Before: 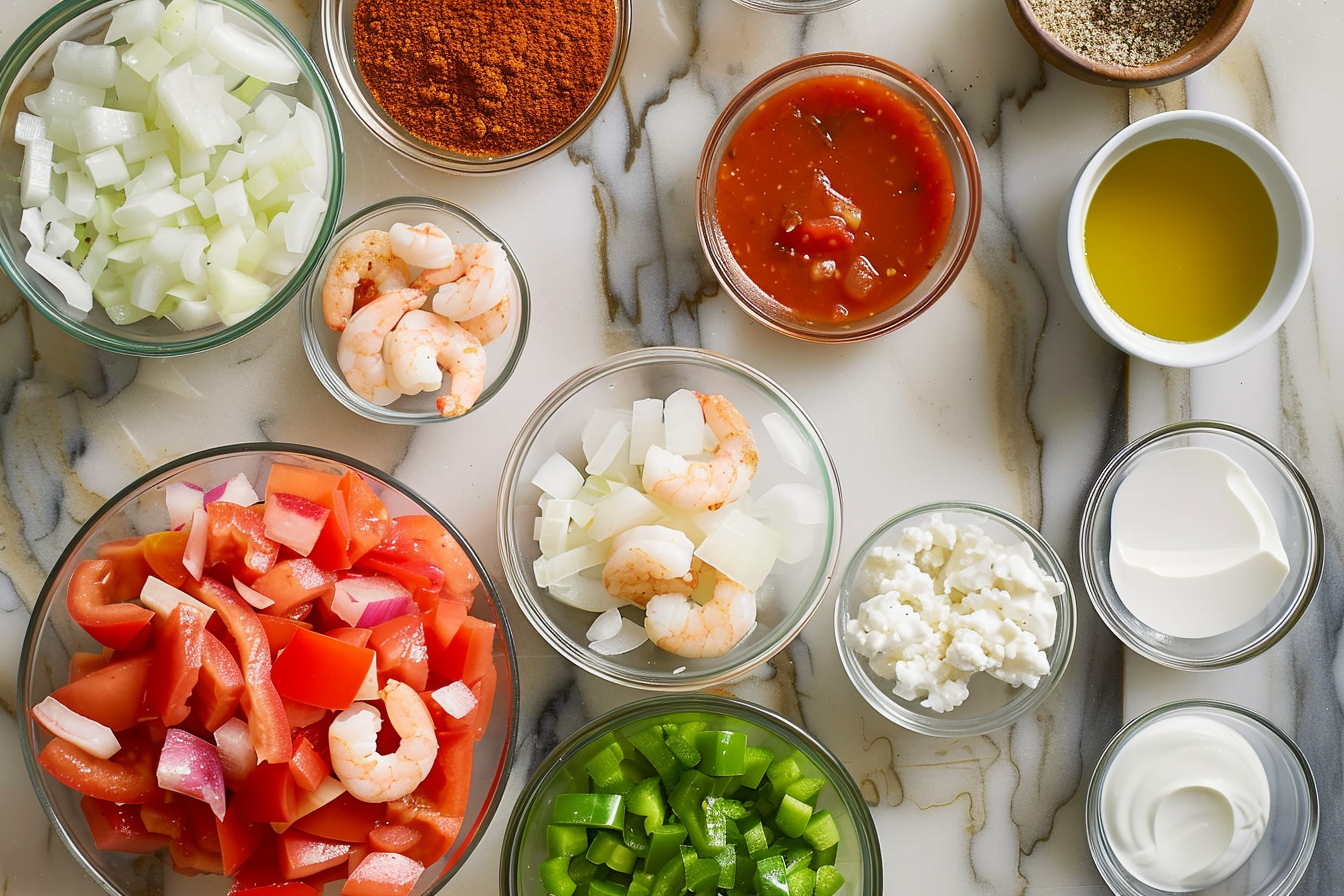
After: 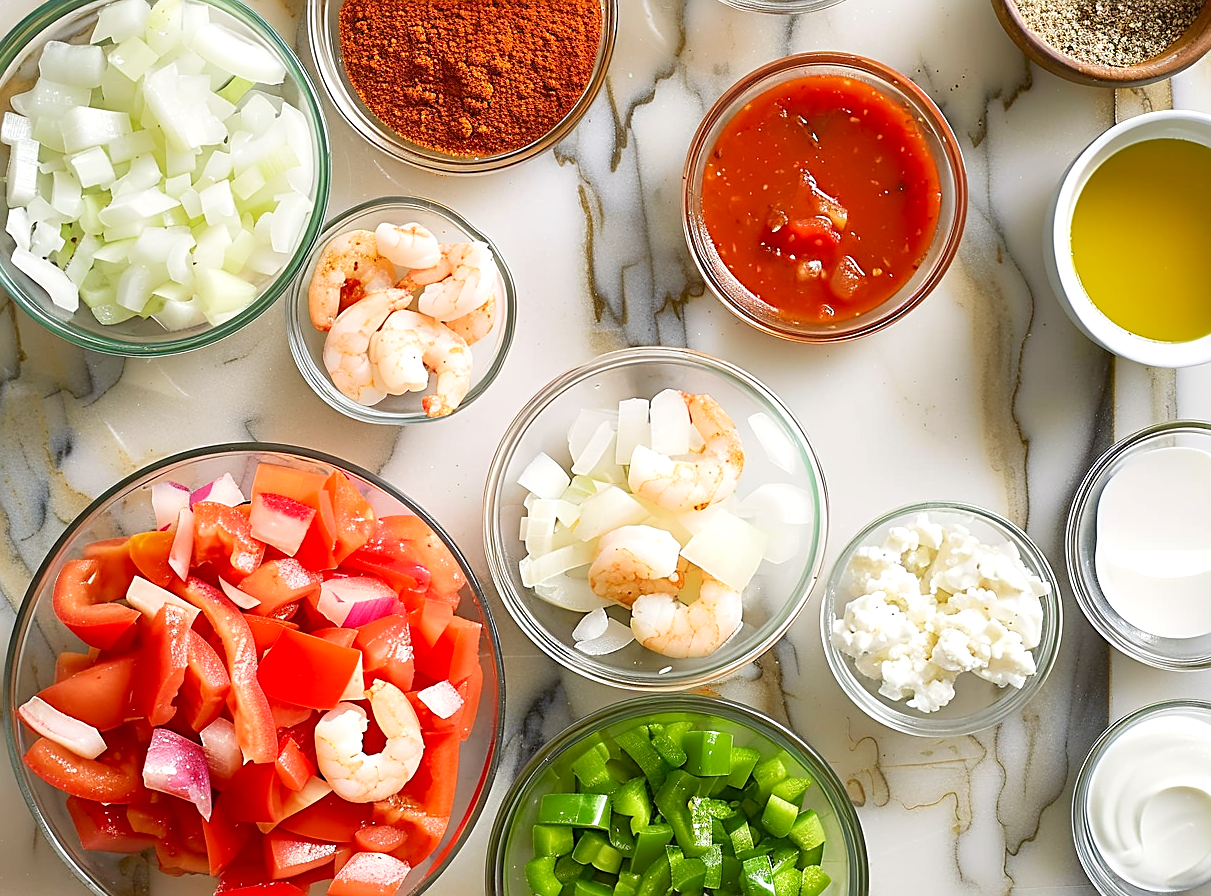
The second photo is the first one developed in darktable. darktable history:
tone equalizer: on, module defaults
levels: levels [0, 0.435, 0.917]
crop and rotate: left 1.088%, right 8.807%
white balance: emerald 1
sharpen: amount 0.575
